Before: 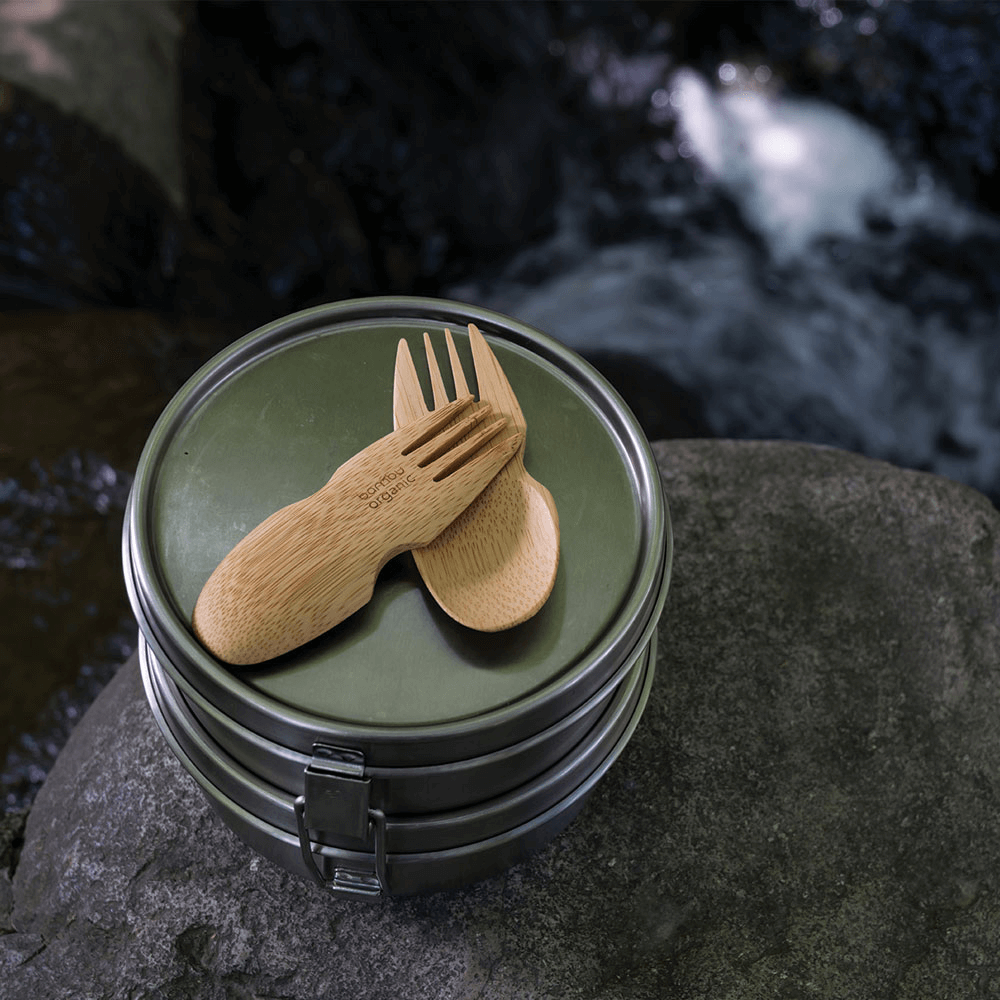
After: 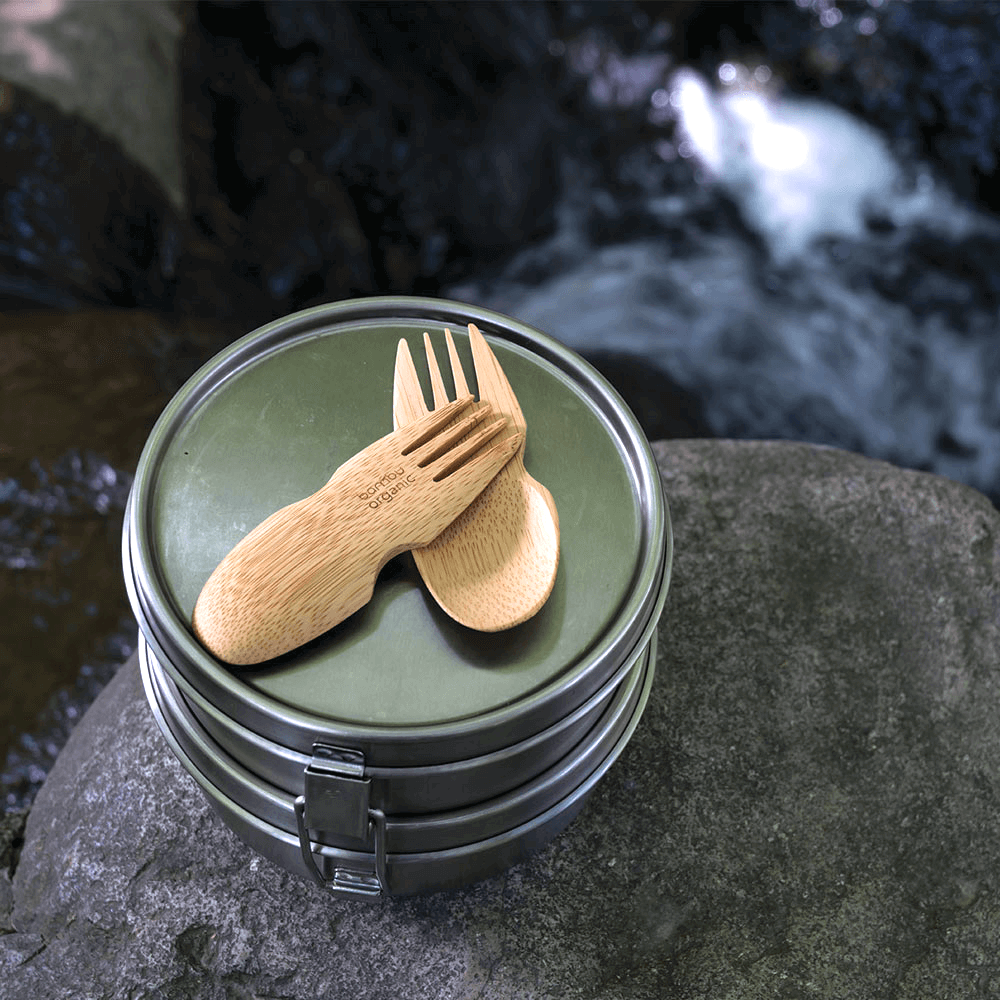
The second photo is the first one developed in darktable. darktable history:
exposure: black level correction 0, exposure 0.9 EV, compensate highlight preservation false
color correction: highlights a* -0.137, highlights b* -5.91, shadows a* -0.137, shadows b* -0.137
